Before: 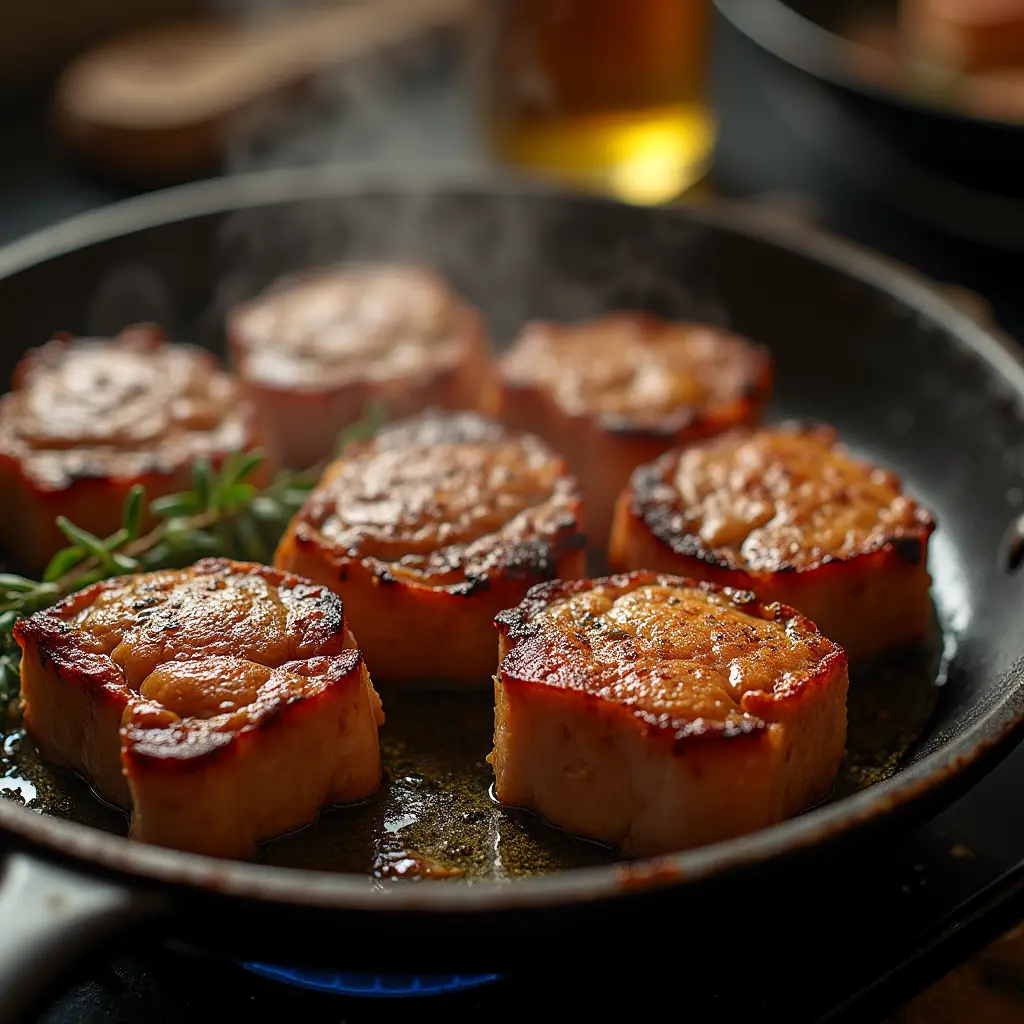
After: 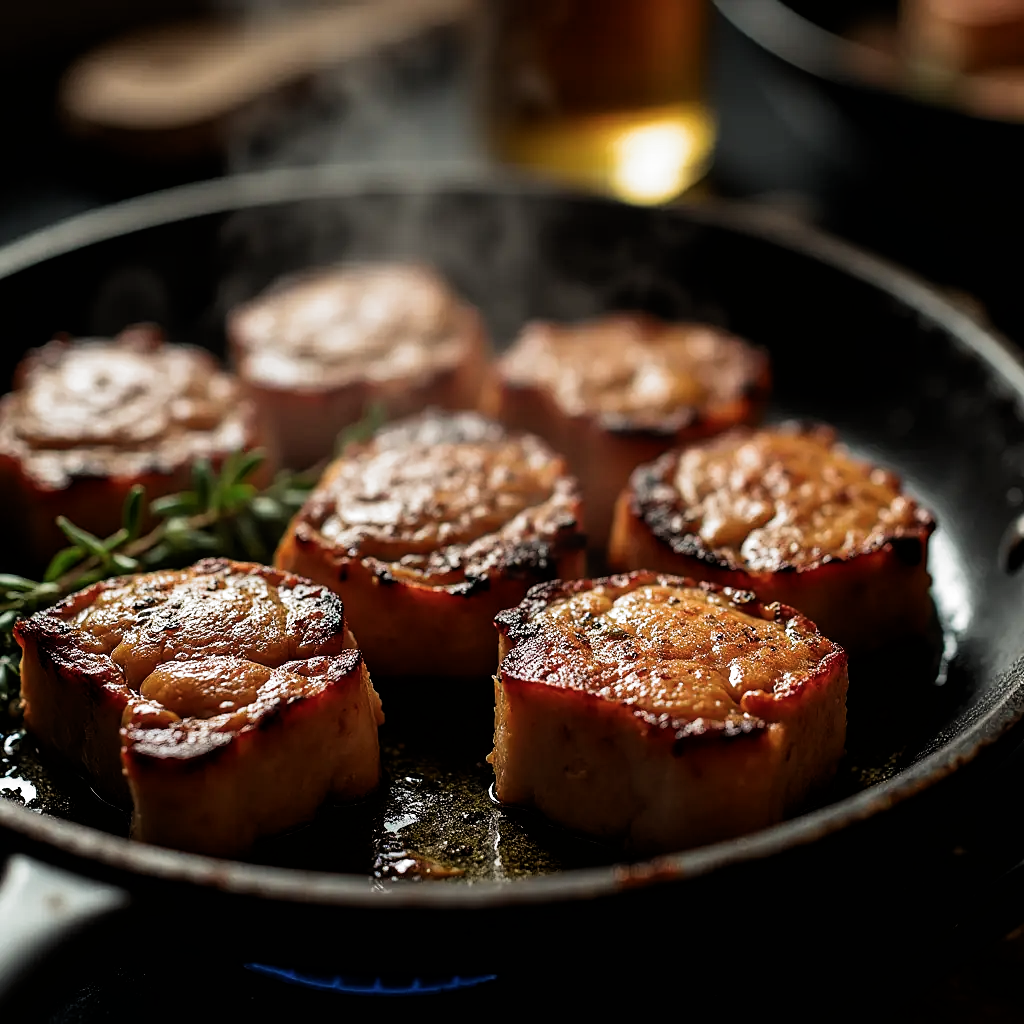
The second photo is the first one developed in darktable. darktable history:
contrast brightness saturation: contrast 0.1, brightness 0.02, saturation 0.02
filmic rgb: black relative exposure -8.2 EV, white relative exposure 2.2 EV, threshold 3 EV, hardness 7.11, latitude 75%, contrast 1.325, highlights saturation mix -2%, shadows ↔ highlights balance 30%, preserve chrominance RGB euclidean norm, color science v5 (2021), contrast in shadows safe, contrast in highlights safe, enable highlight reconstruction true
